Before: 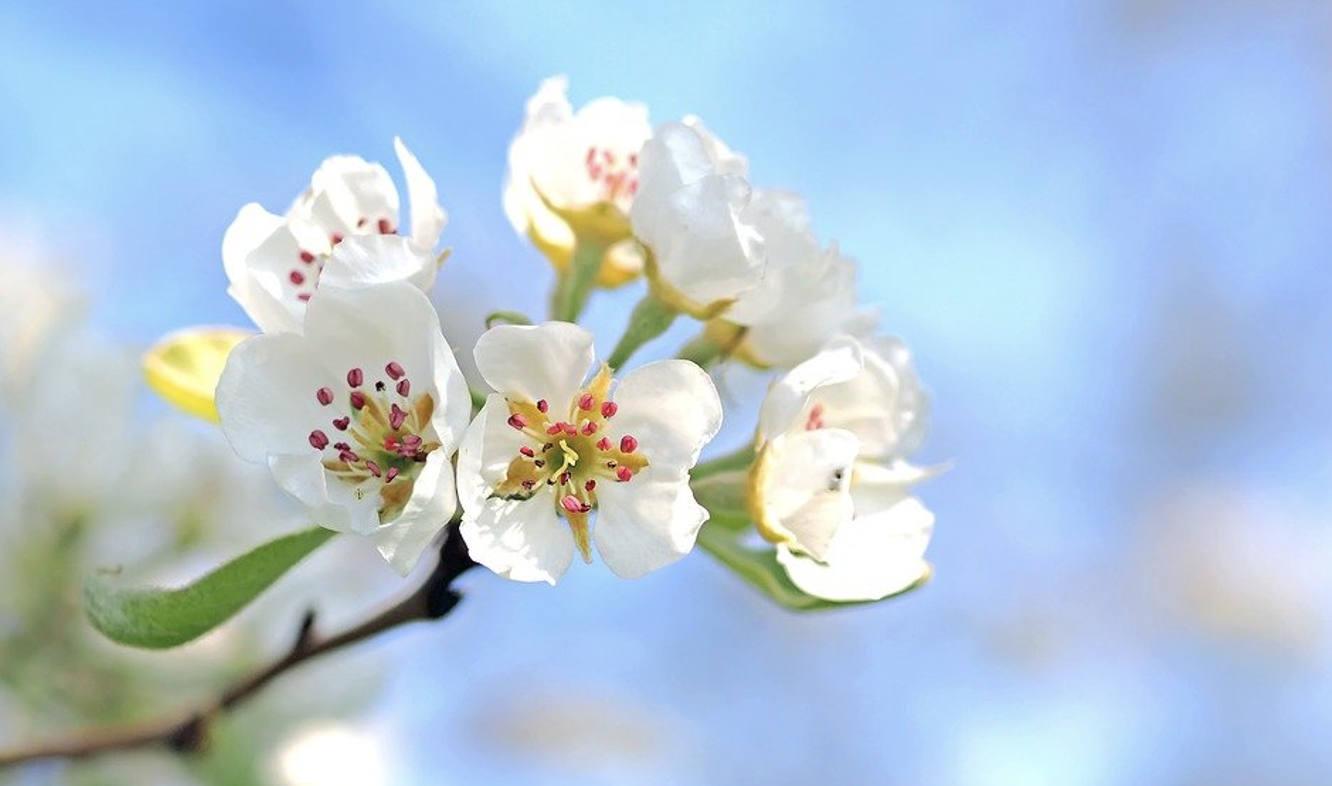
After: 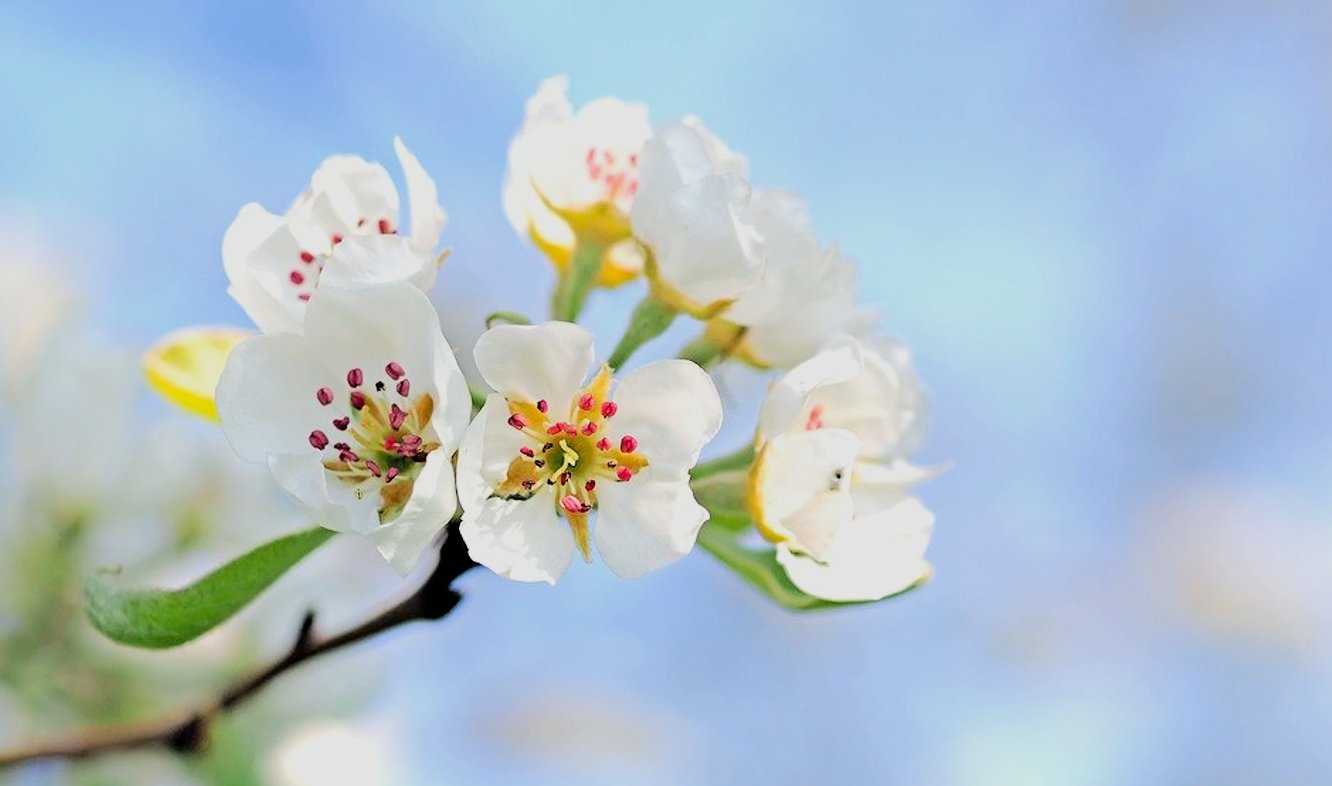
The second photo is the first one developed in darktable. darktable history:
filmic rgb: black relative exposure -5 EV, hardness 2.88, contrast 1.3, highlights saturation mix -30%
contrast brightness saturation: saturation 0.1
